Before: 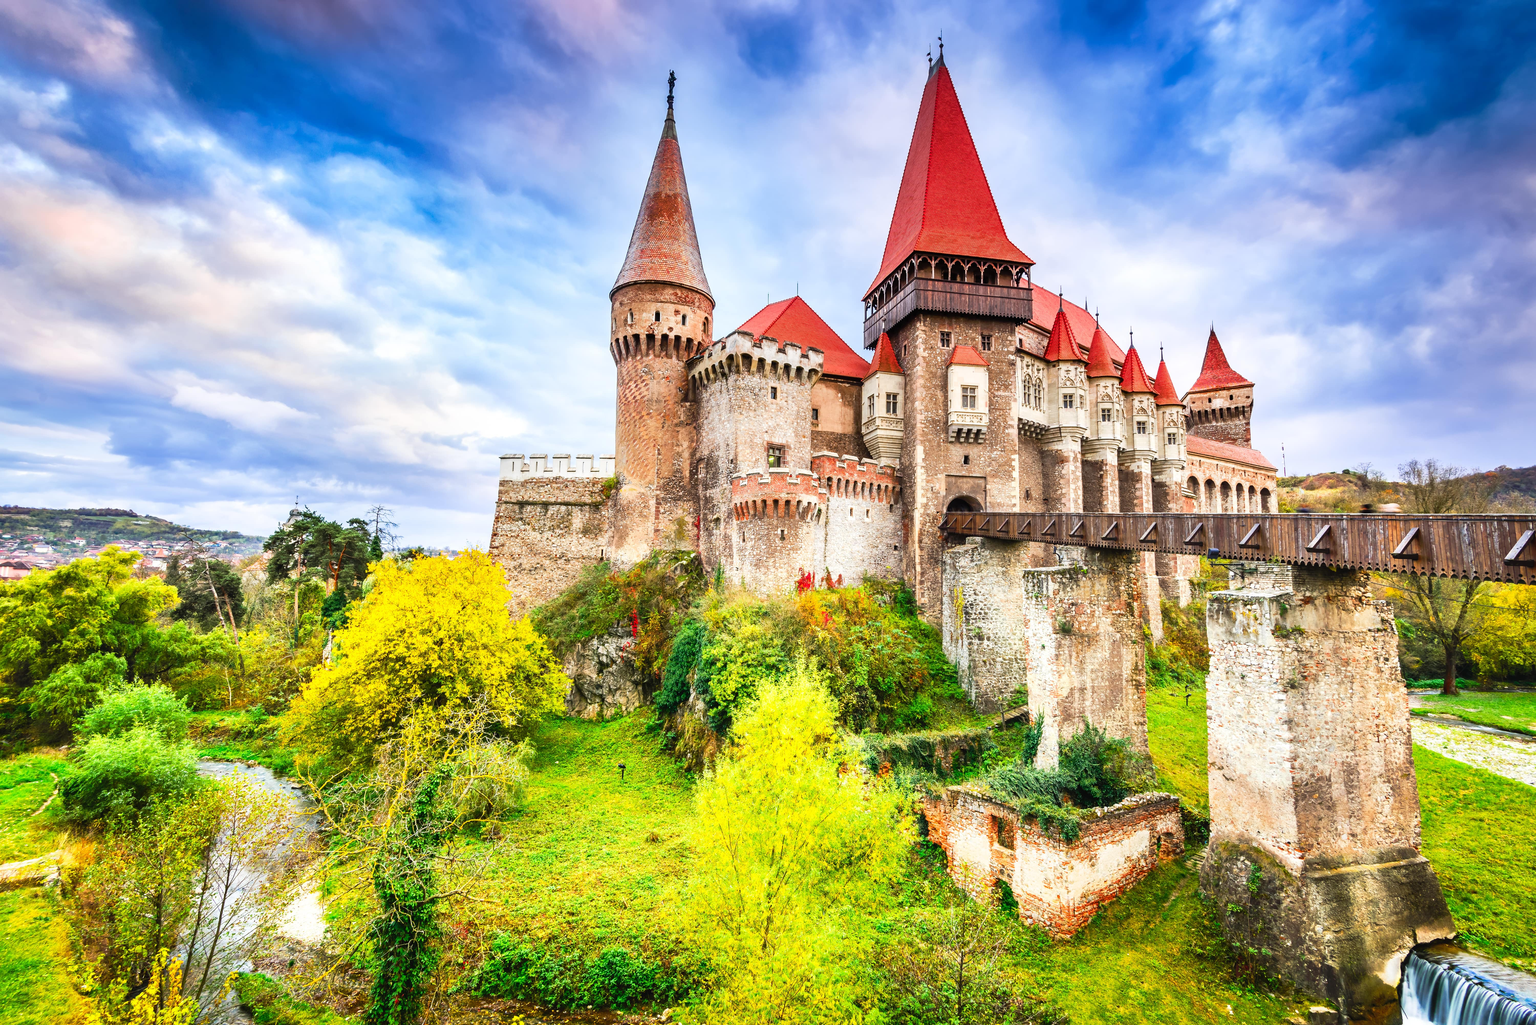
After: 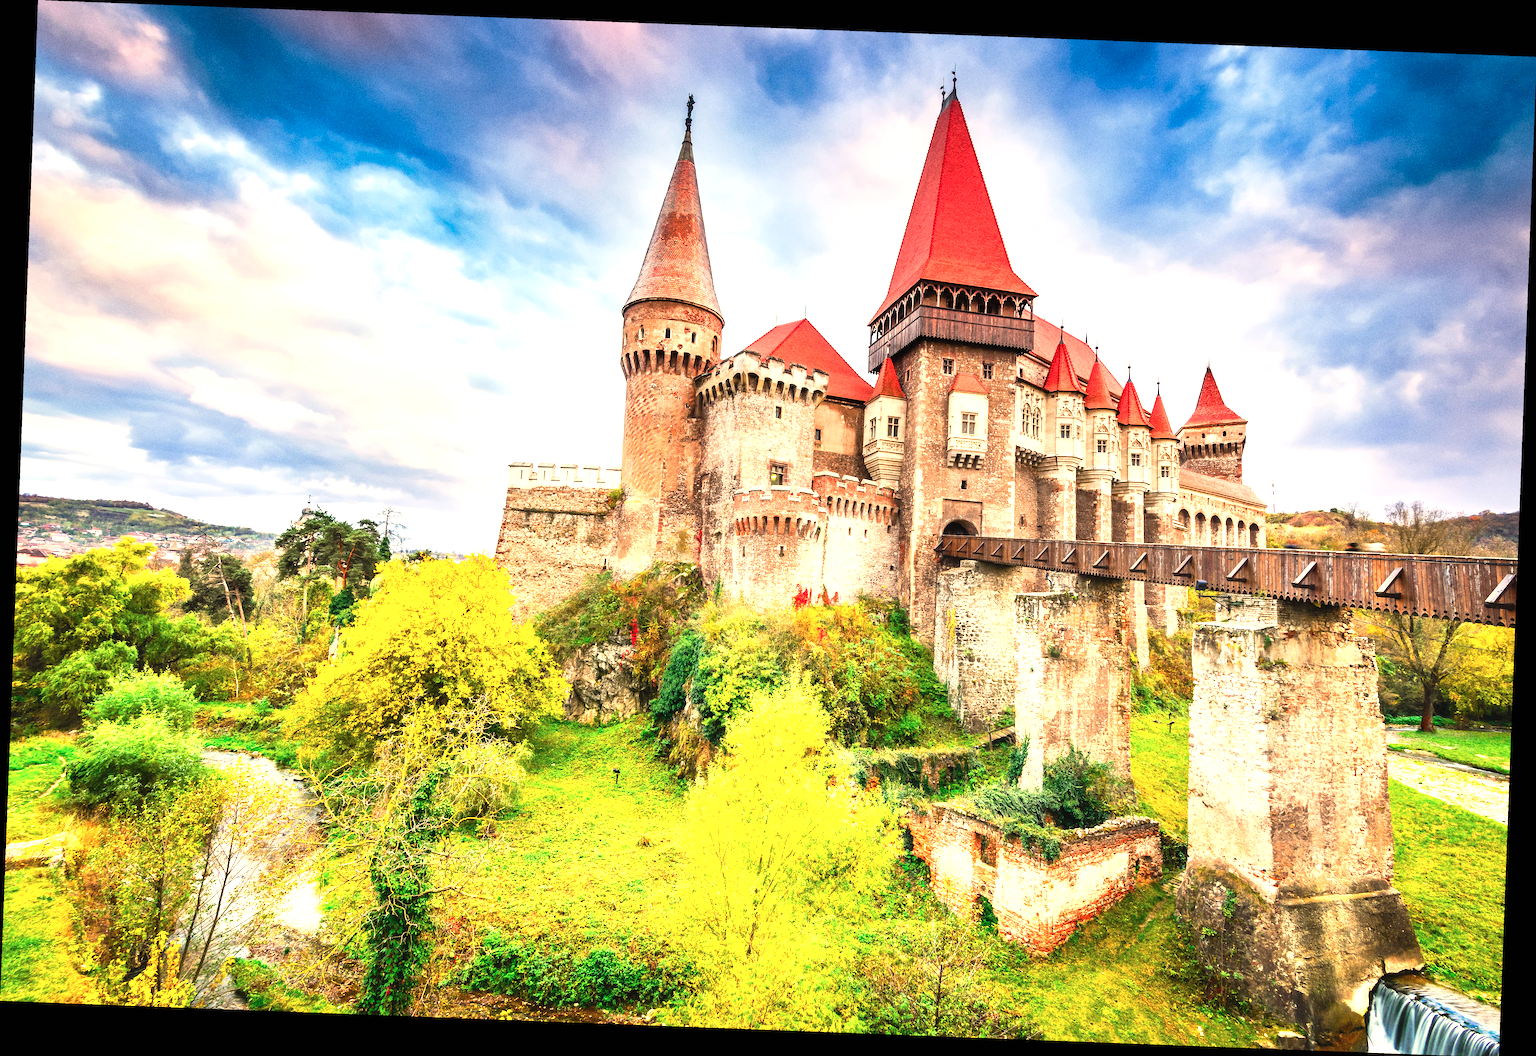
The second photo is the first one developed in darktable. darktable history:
rotate and perspective: rotation 2.17°, automatic cropping off
color correction: highlights a* -0.137, highlights b* -5.91, shadows a* -0.137, shadows b* -0.137
white balance: red 1.123, blue 0.83
grain: coarseness 0.09 ISO, strength 40%
exposure: black level correction 0, exposure 0.5 EV, compensate exposure bias true, compensate highlight preservation false
